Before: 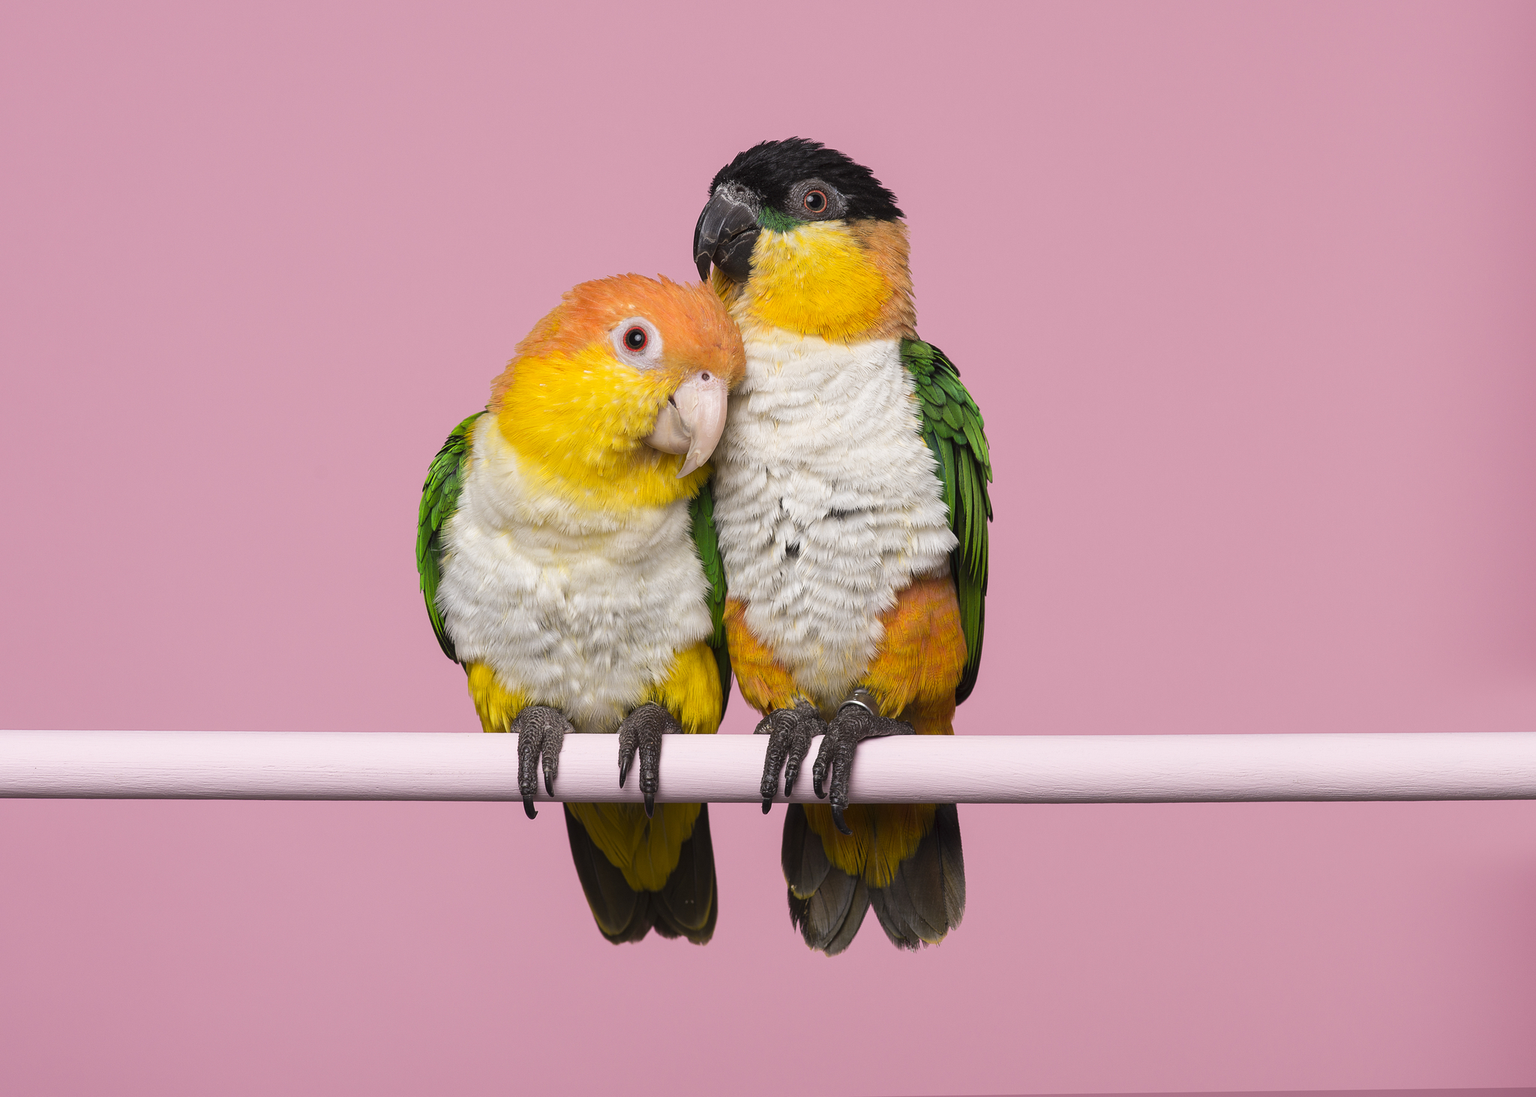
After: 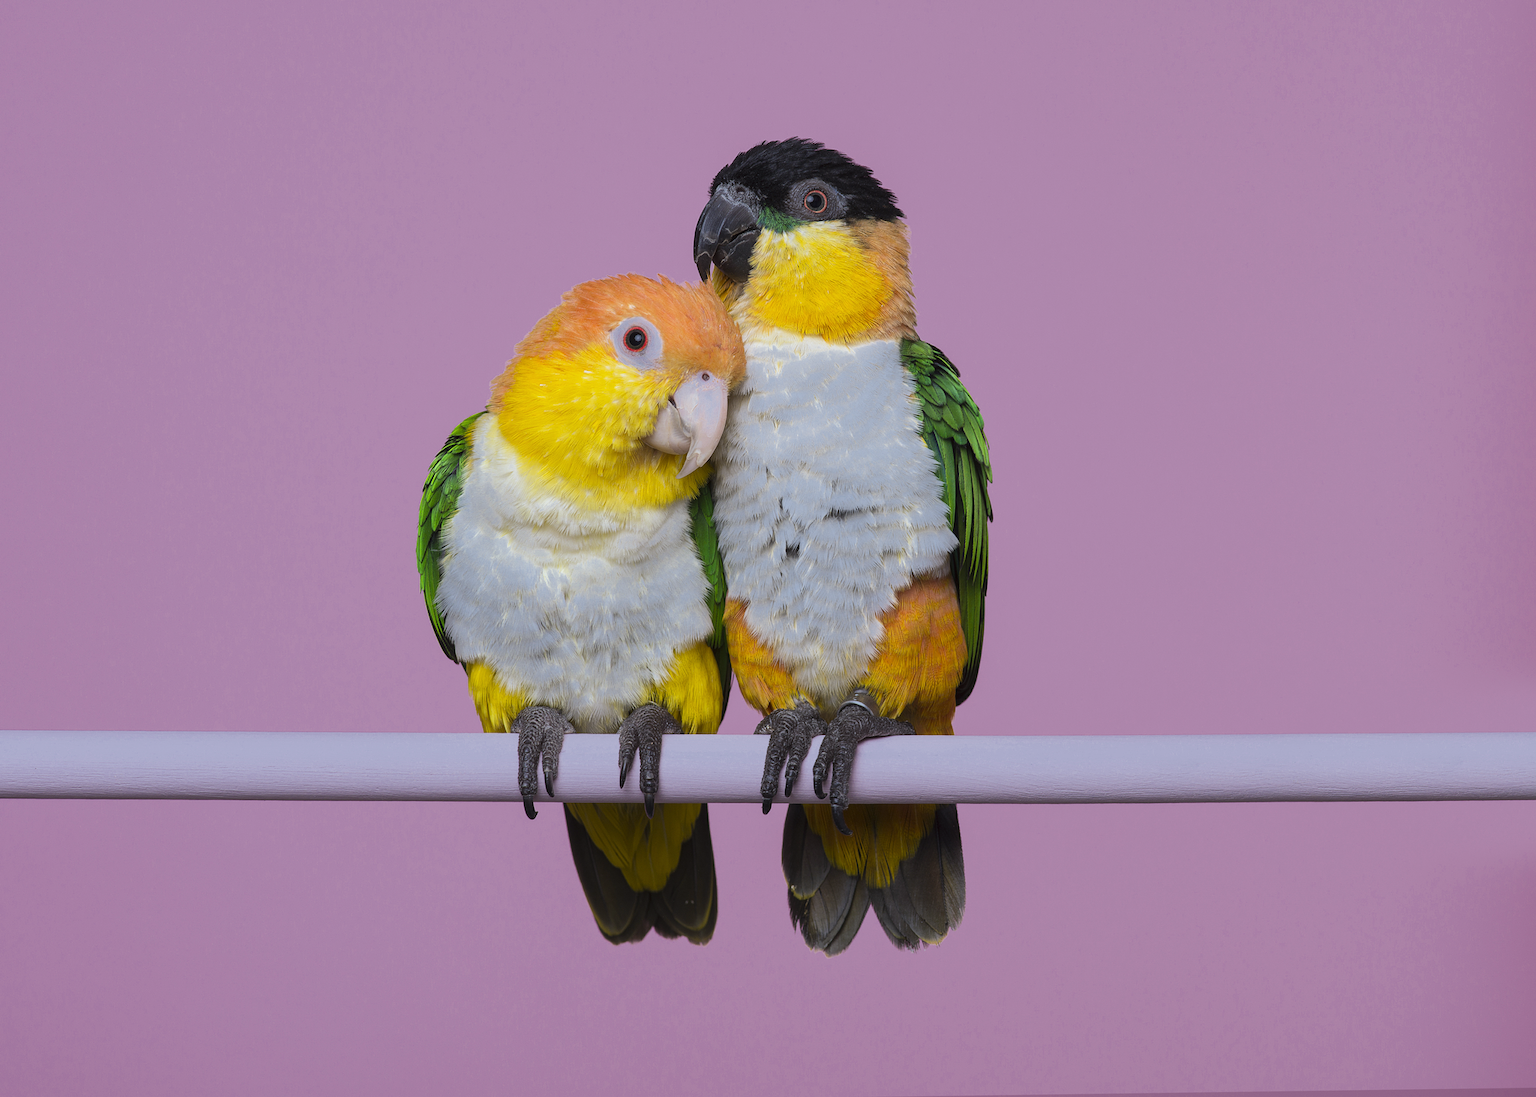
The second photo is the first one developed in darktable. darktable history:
color zones: curves: ch0 [(0, 0.497) (0.143, 0.5) (0.286, 0.5) (0.429, 0.483) (0.571, 0.116) (0.714, -0.006) (0.857, 0.28) (1, 0.497)]
white balance: red 0.931, blue 1.11
